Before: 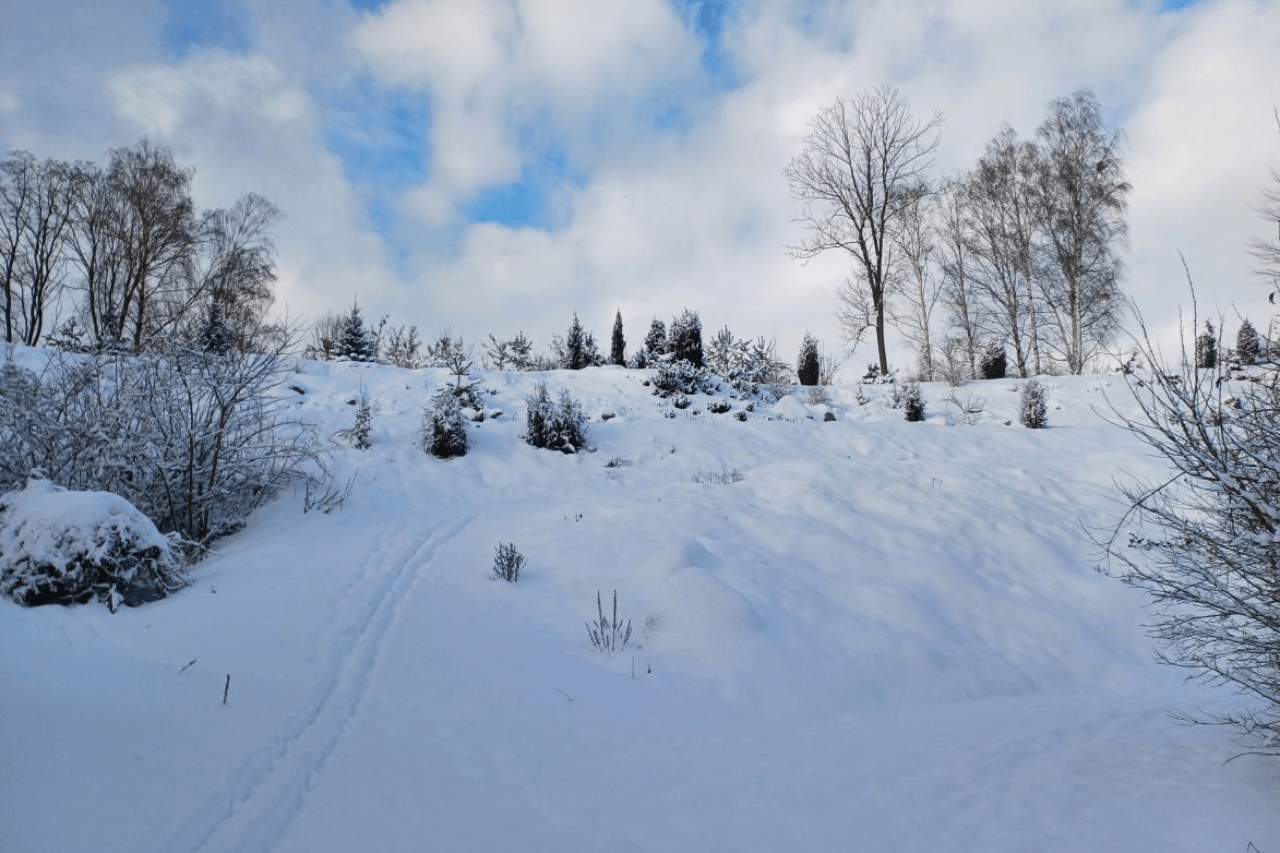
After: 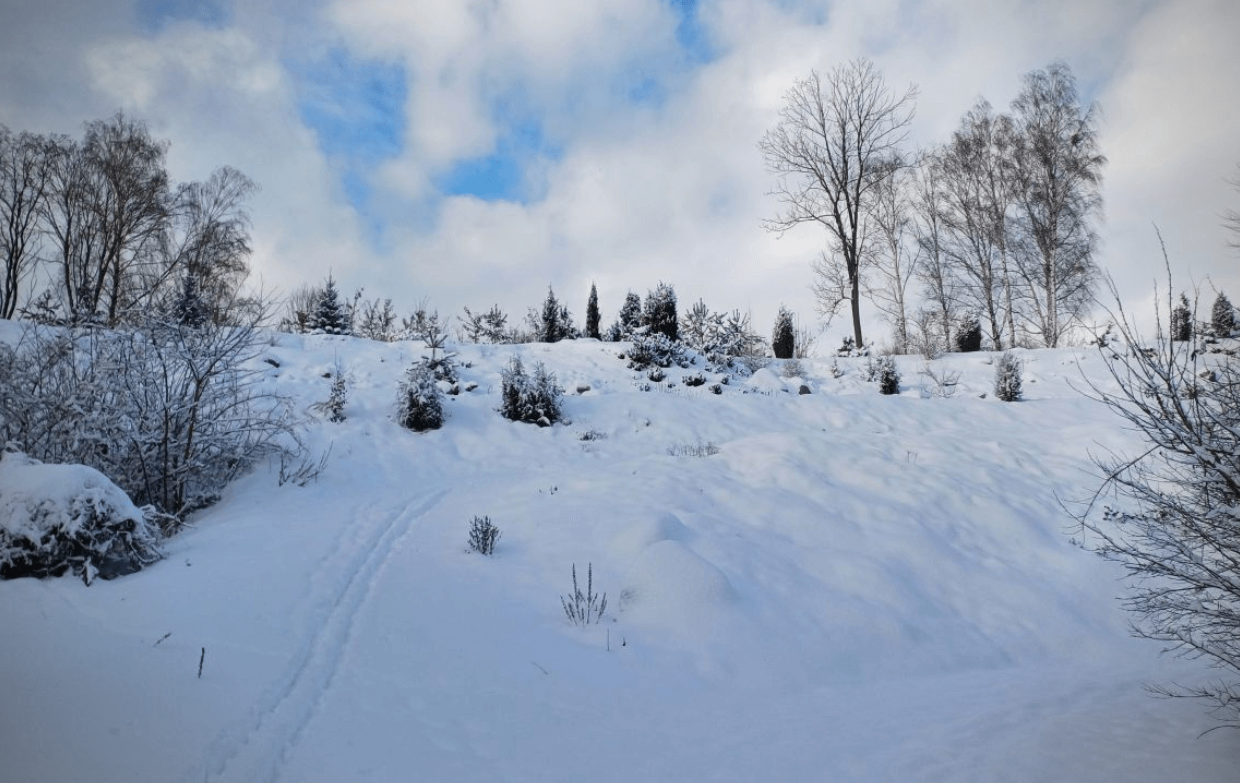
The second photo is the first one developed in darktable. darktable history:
crop: left 1.964%, top 3.251%, right 1.122%, bottom 4.933%
vignetting: width/height ratio 1.094
